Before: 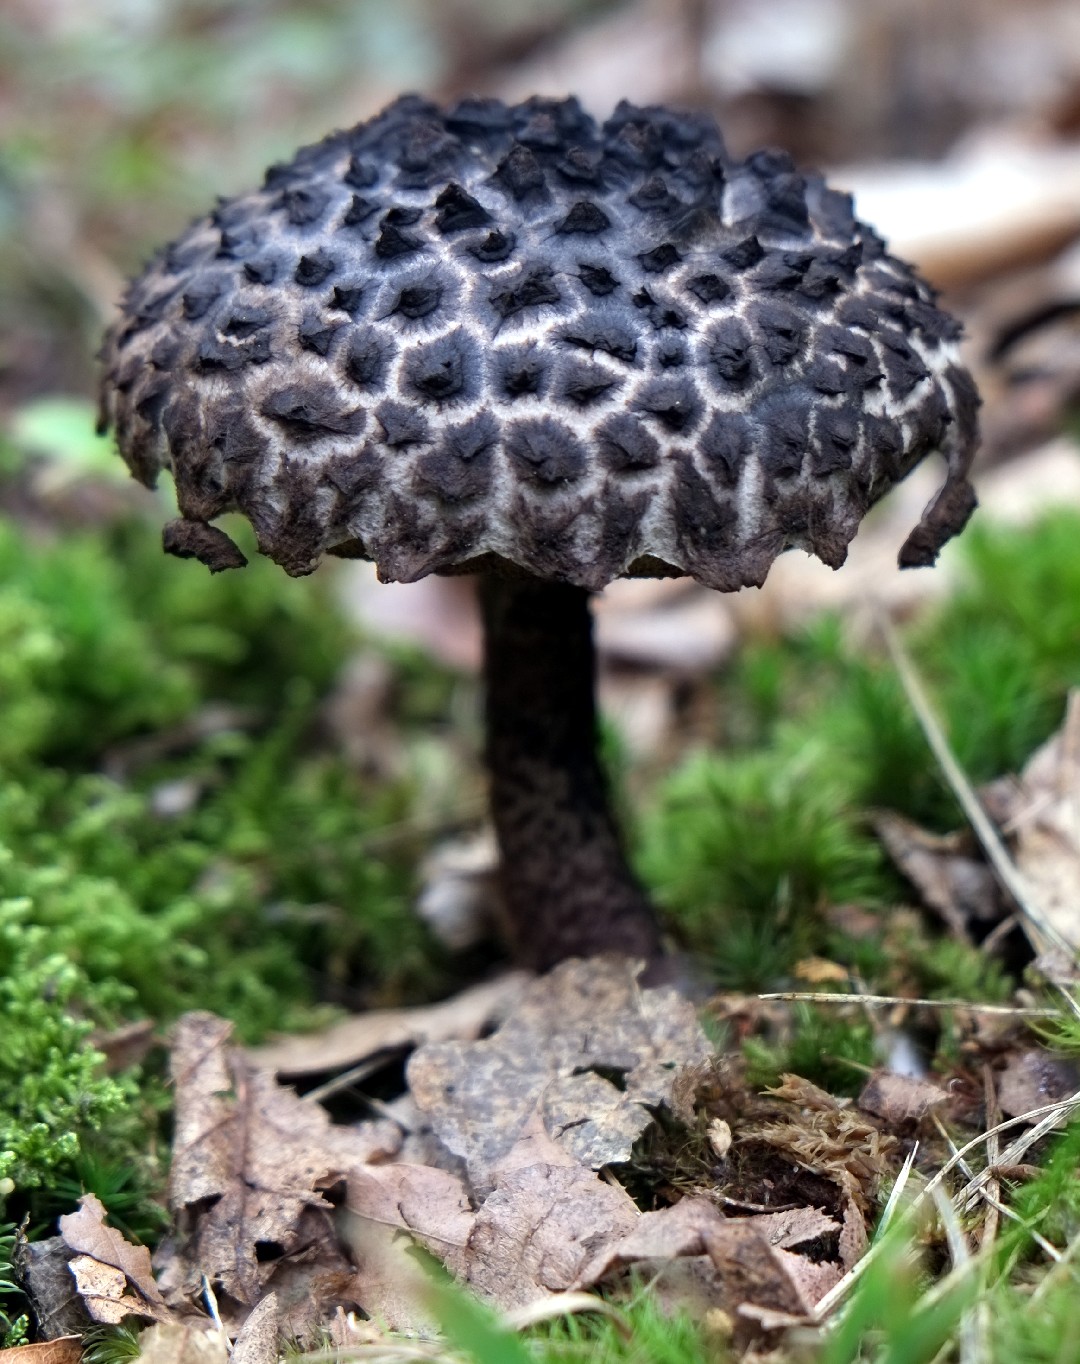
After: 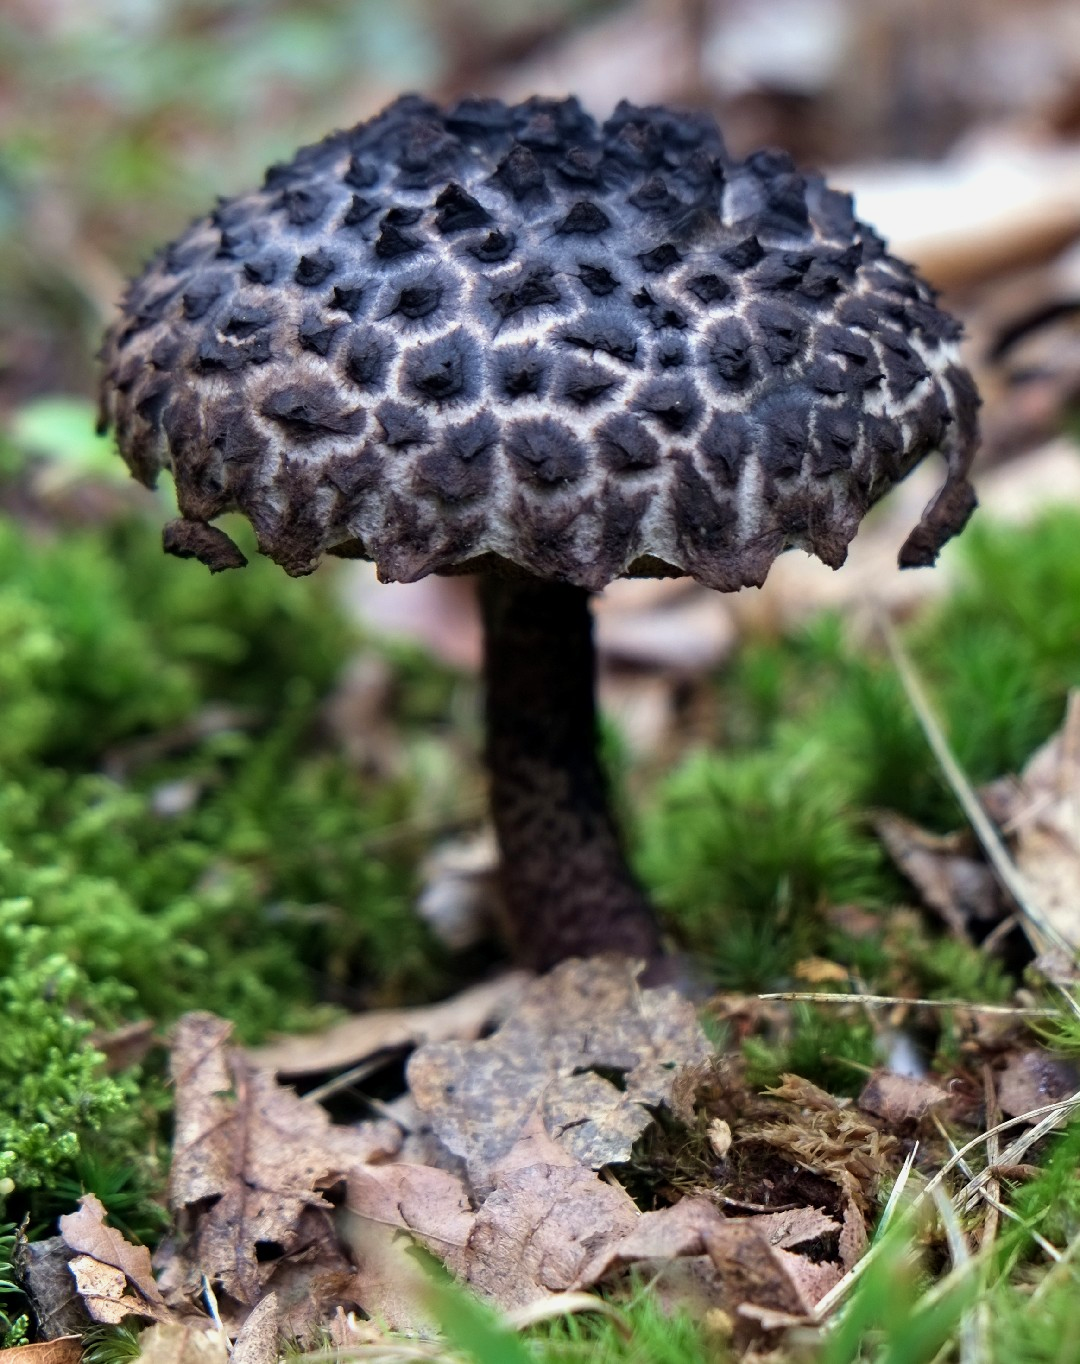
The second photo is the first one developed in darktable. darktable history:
velvia: on, module defaults
exposure: exposure -0.154 EV, compensate highlight preservation false
